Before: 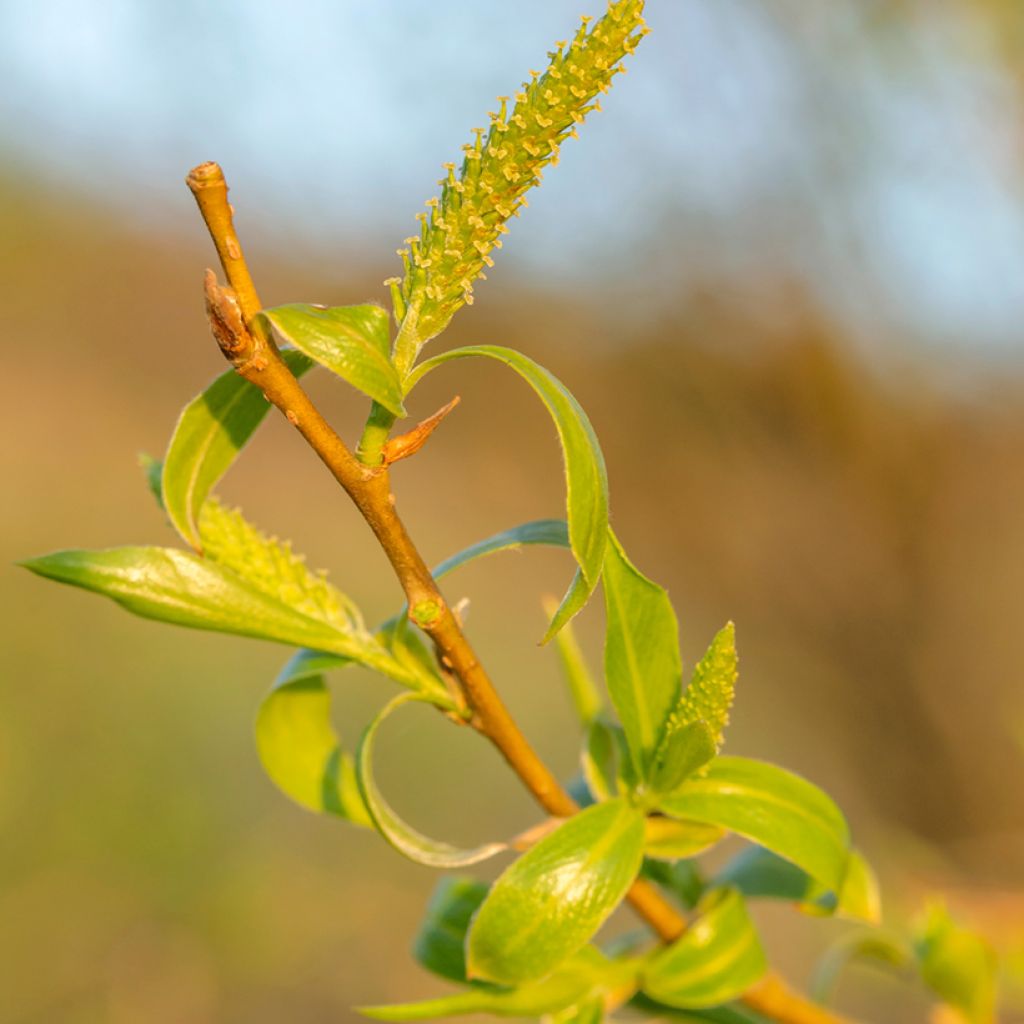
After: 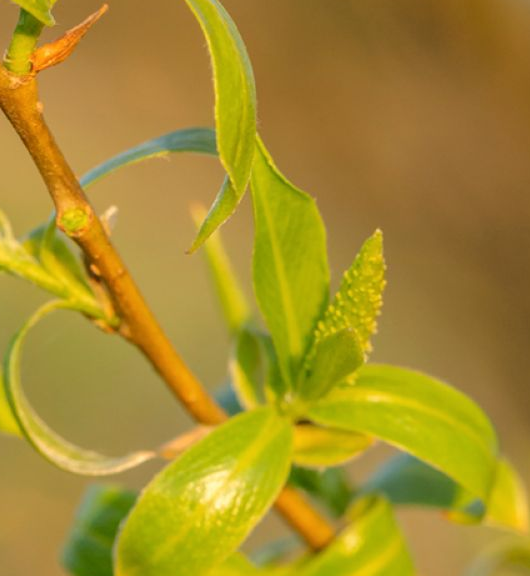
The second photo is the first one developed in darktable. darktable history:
color calibration: illuminant same as pipeline (D50), adaptation none (bypass), x 0.333, y 0.335, temperature 5013.23 K
crop: left 34.441%, top 38.365%, right 13.795%, bottom 5.347%
